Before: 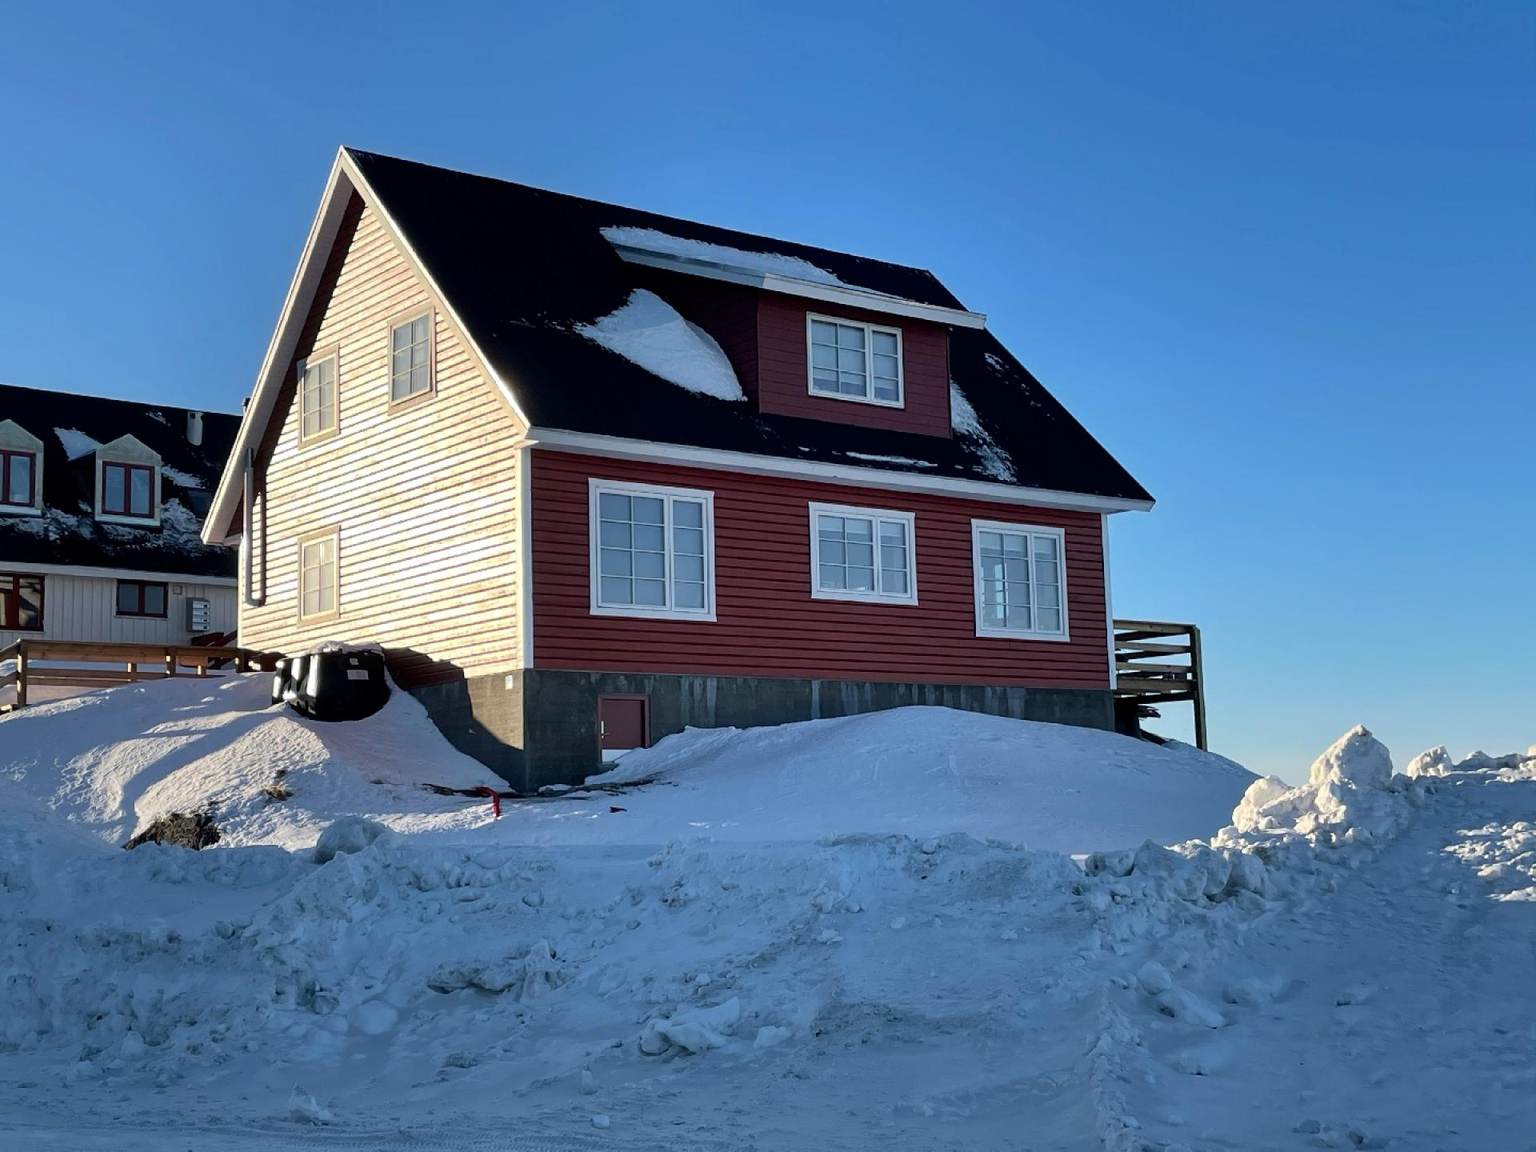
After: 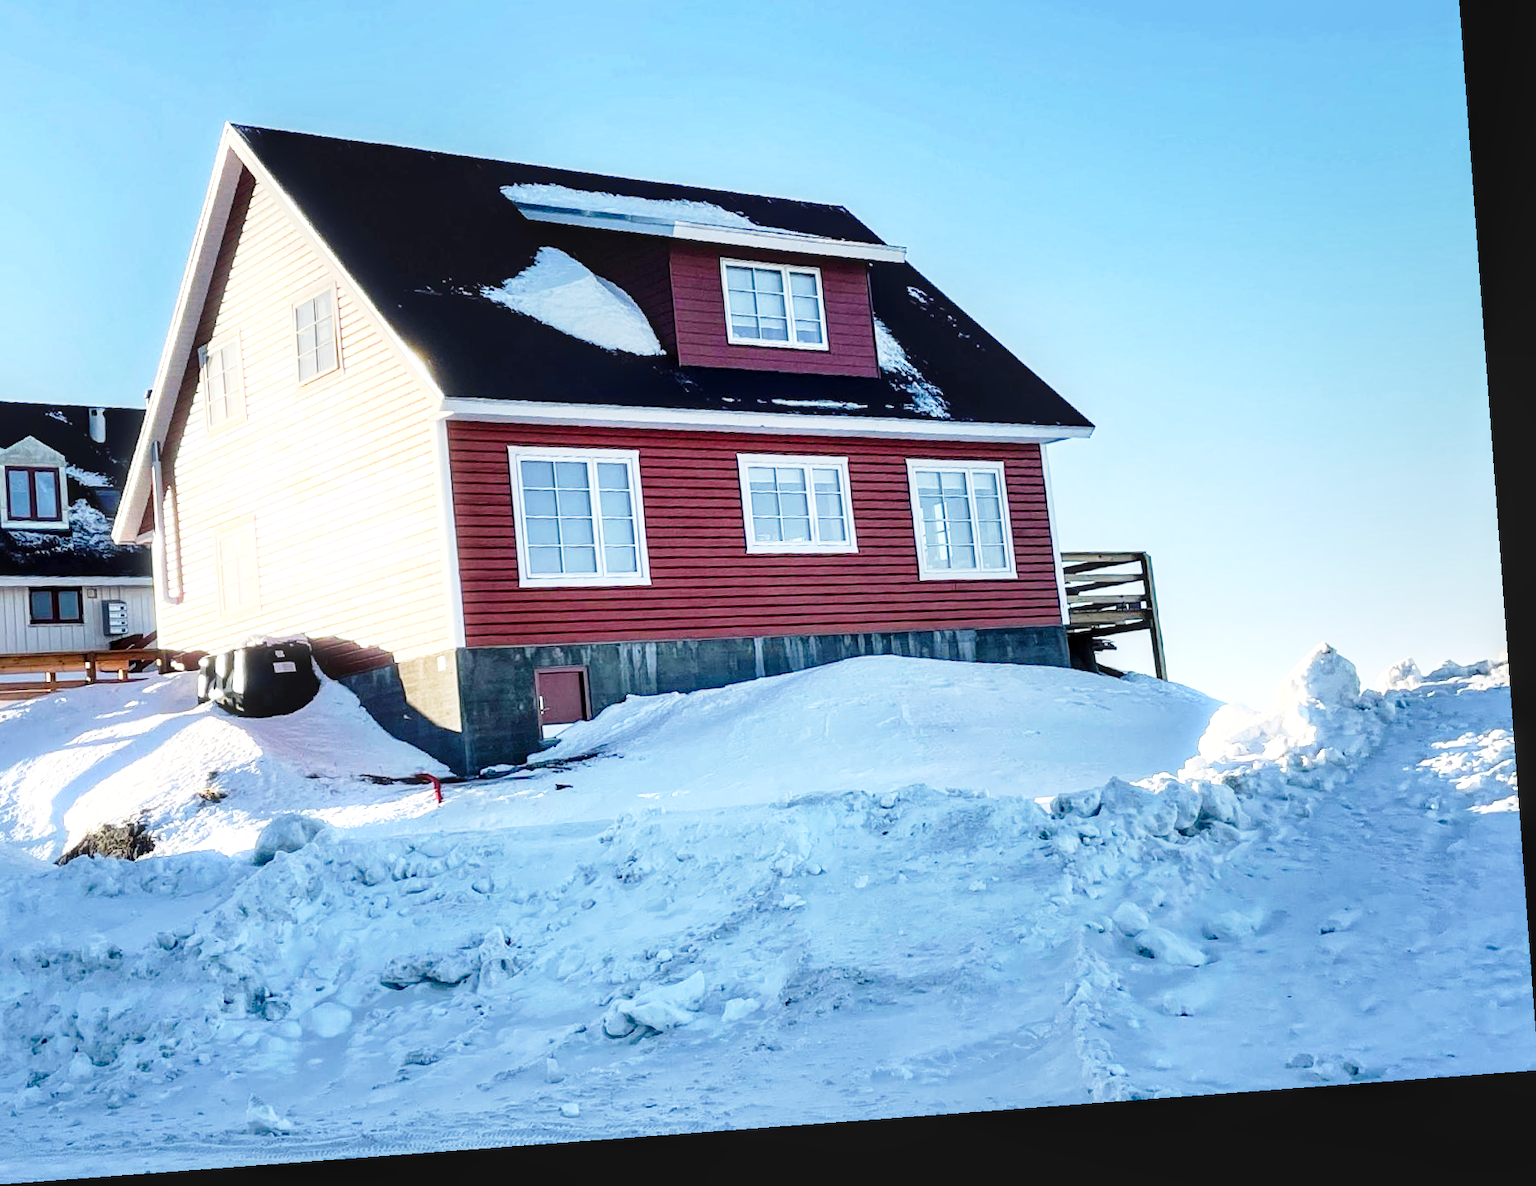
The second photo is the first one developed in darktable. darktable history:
bloom: size 3%, threshold 100%, strength 0%
crop and rotate: left 8.262%, top 9.226%
base curve: curves: ch0 [(0, 0) (0.028, 0.03) (0.121, 0.232) (0.46, 0.748) (0.859, 0.968) (1, 1)], preserve colors none
exposure: exposure 1 EV, compensate highlight preservation false
rotate and perspective: rotation -4.25°, automatic cropping off
local contrast: detail 130%
